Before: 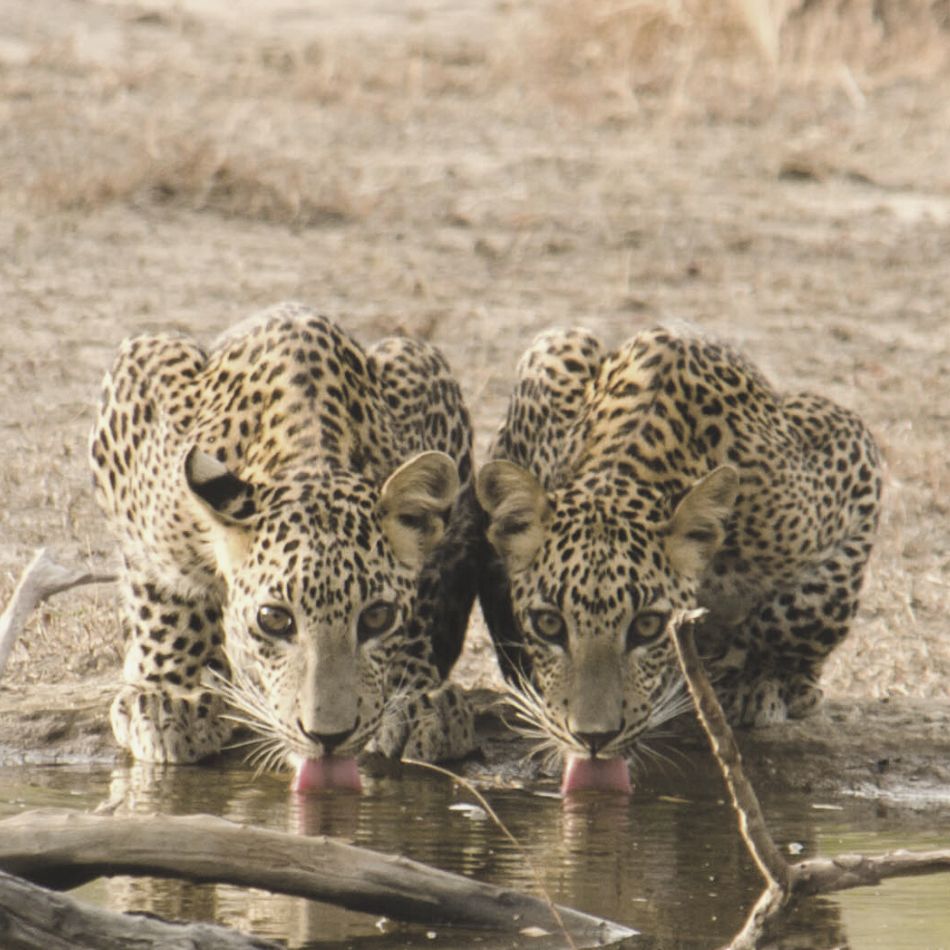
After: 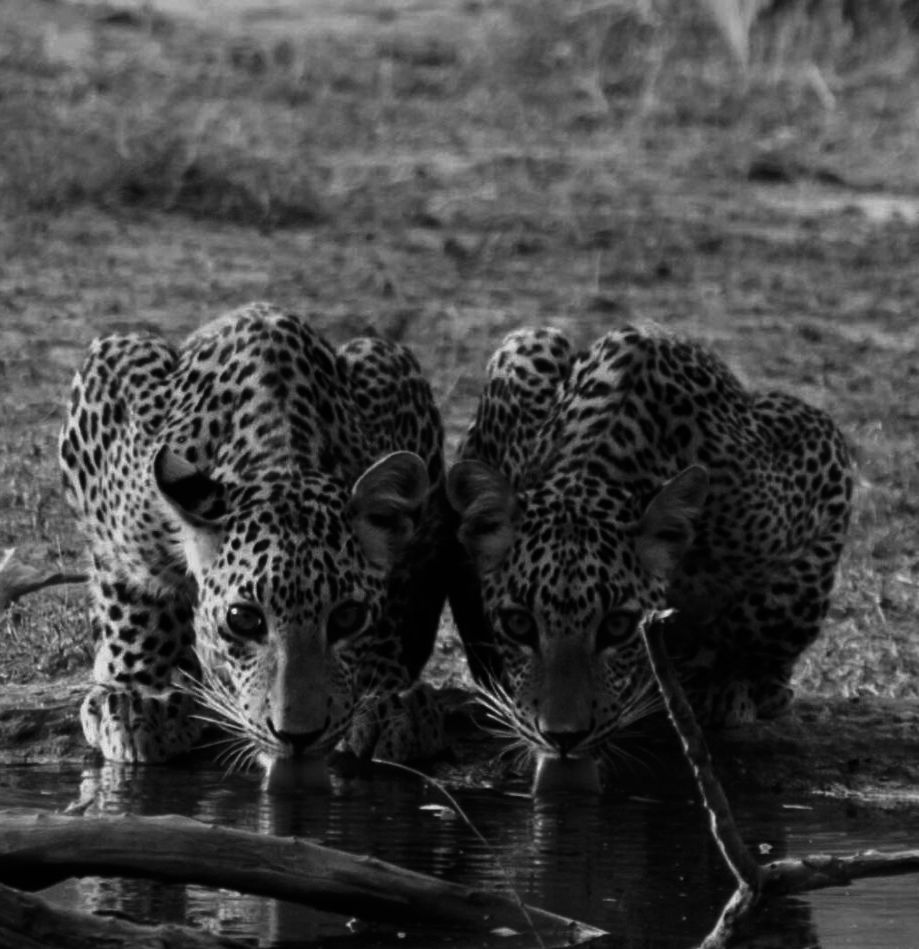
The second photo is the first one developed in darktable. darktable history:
crop and rotate: left 3.238%
contrast brightness saturation: contrast 0.02, brightness -1, saturation -1
